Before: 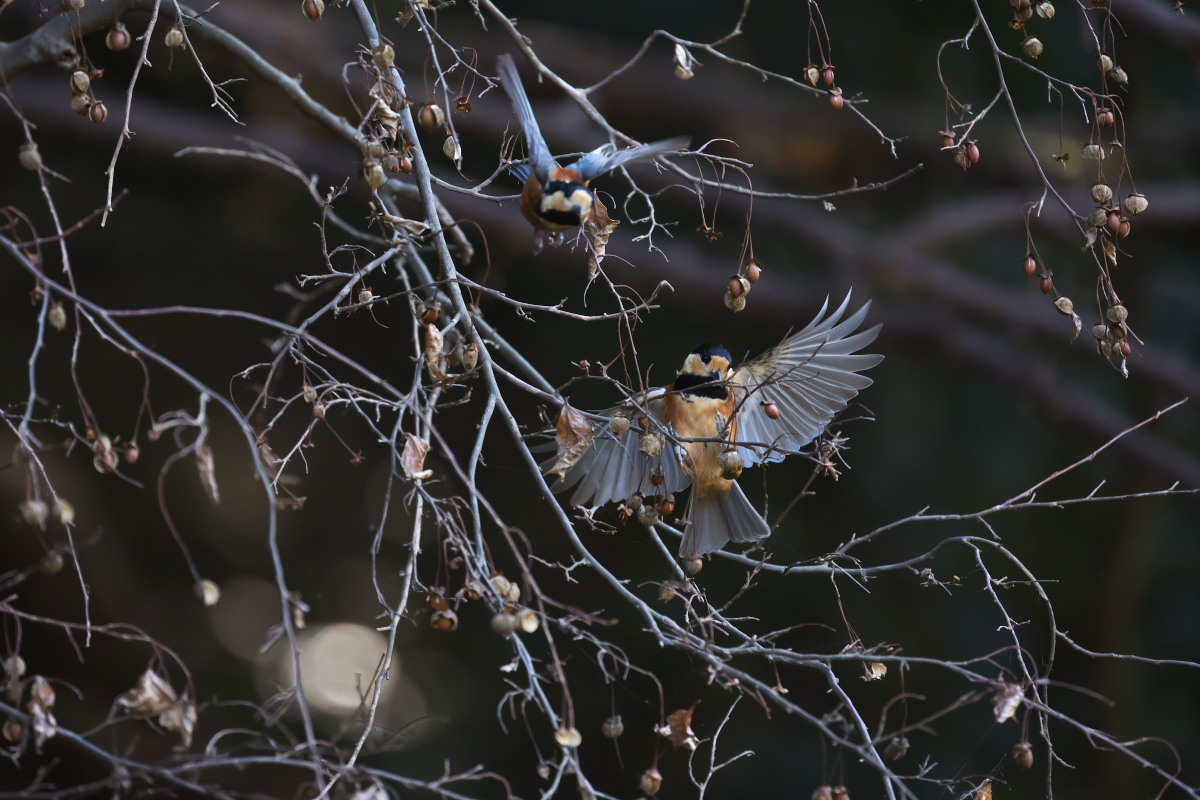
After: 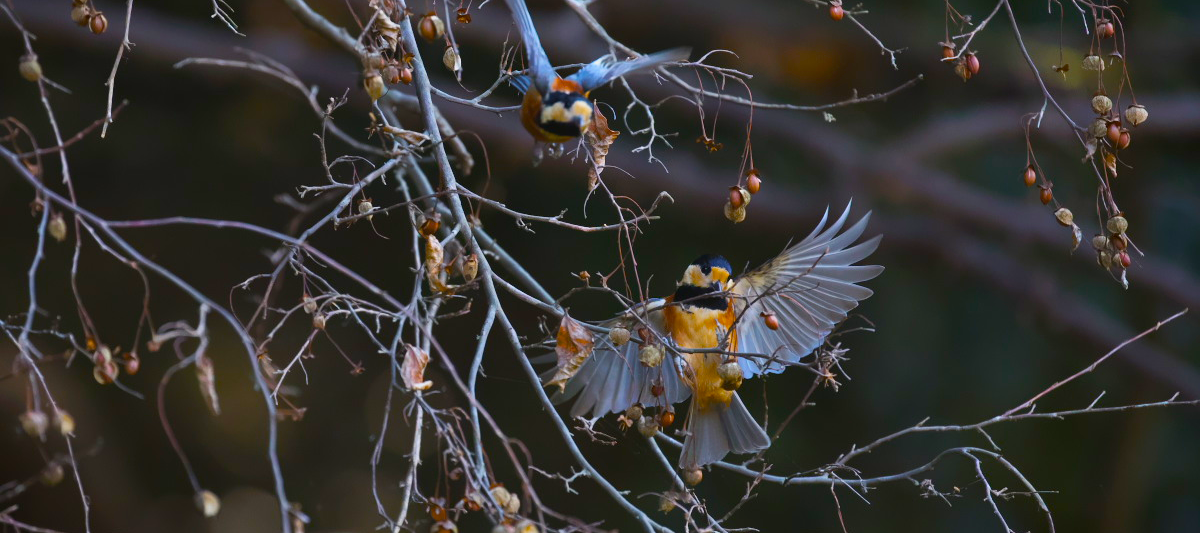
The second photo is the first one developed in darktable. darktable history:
crop: top 11.166%, bottom 22.168%
color balance: input saturation 134.34%, contrast -10.04%, contrast fulcrum 19.67%, output saturation 133.51%
